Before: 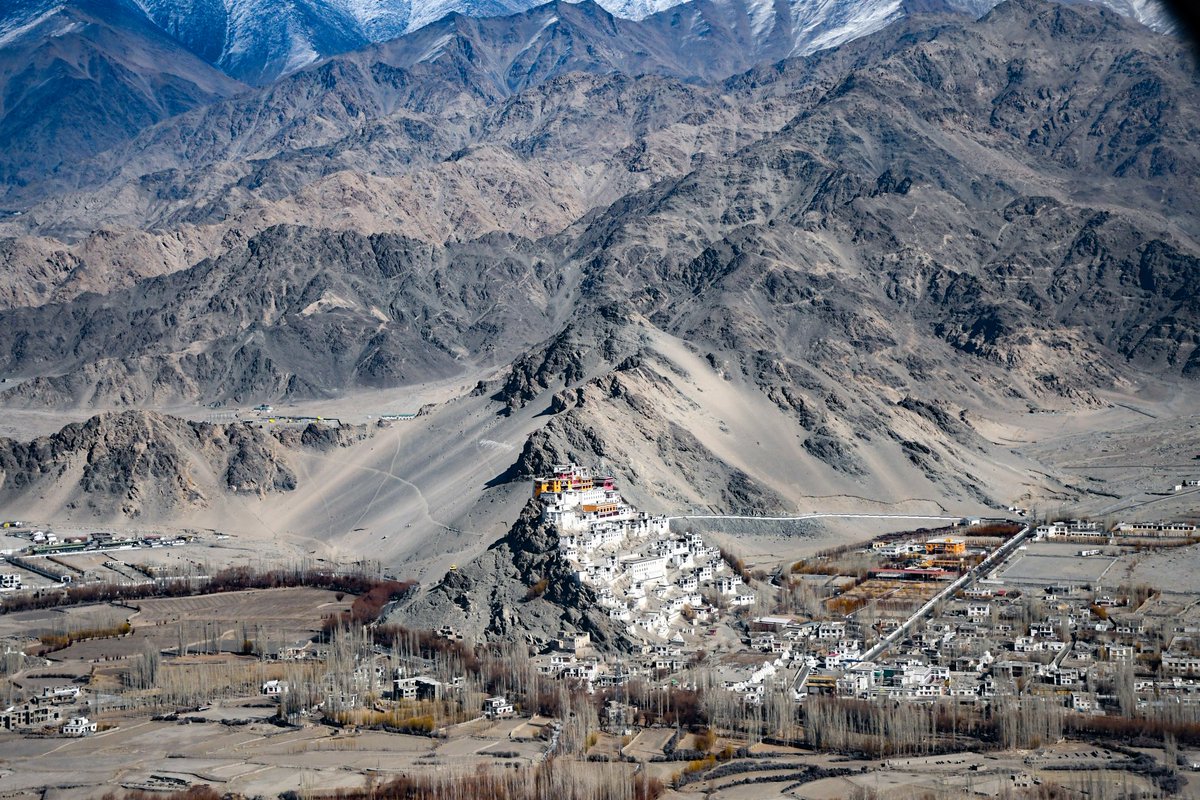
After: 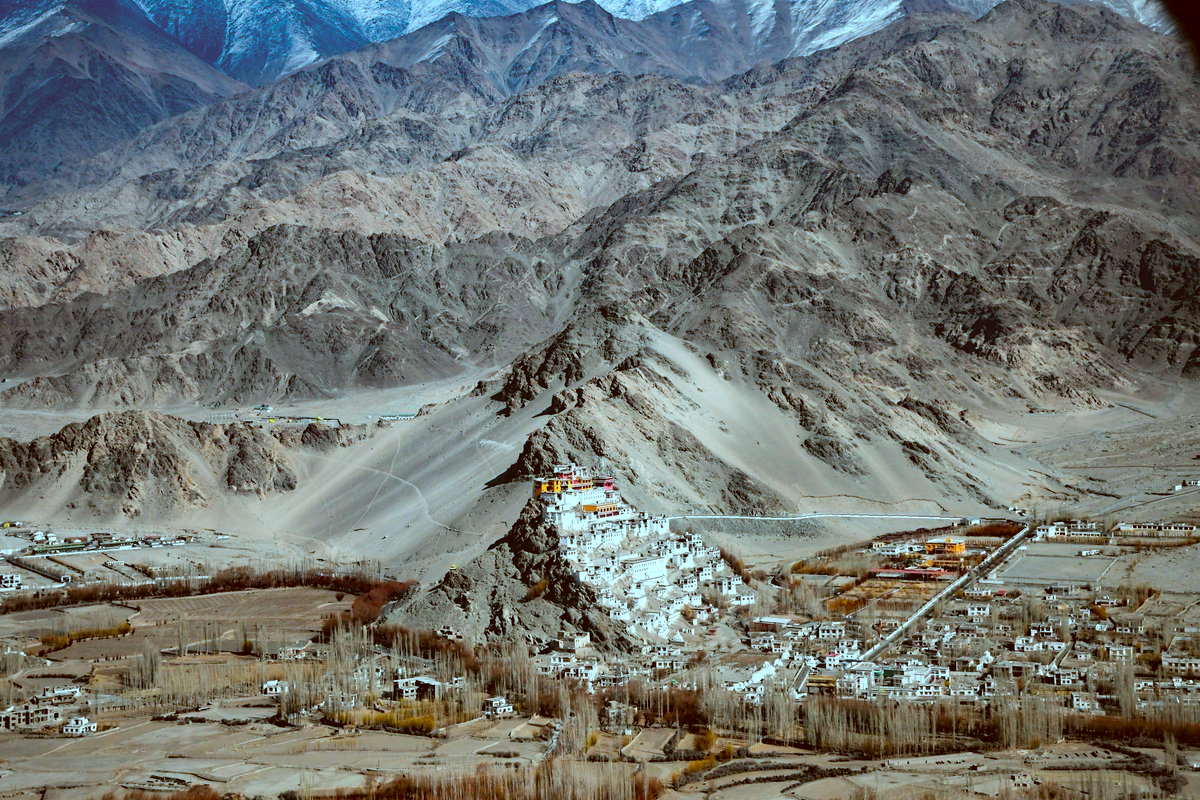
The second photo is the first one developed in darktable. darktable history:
color balance: output saturation 120%
color correction: highlights a* -14.62, highlights b* -16.22, shadows a* 10.12, shadows b* 29.4
